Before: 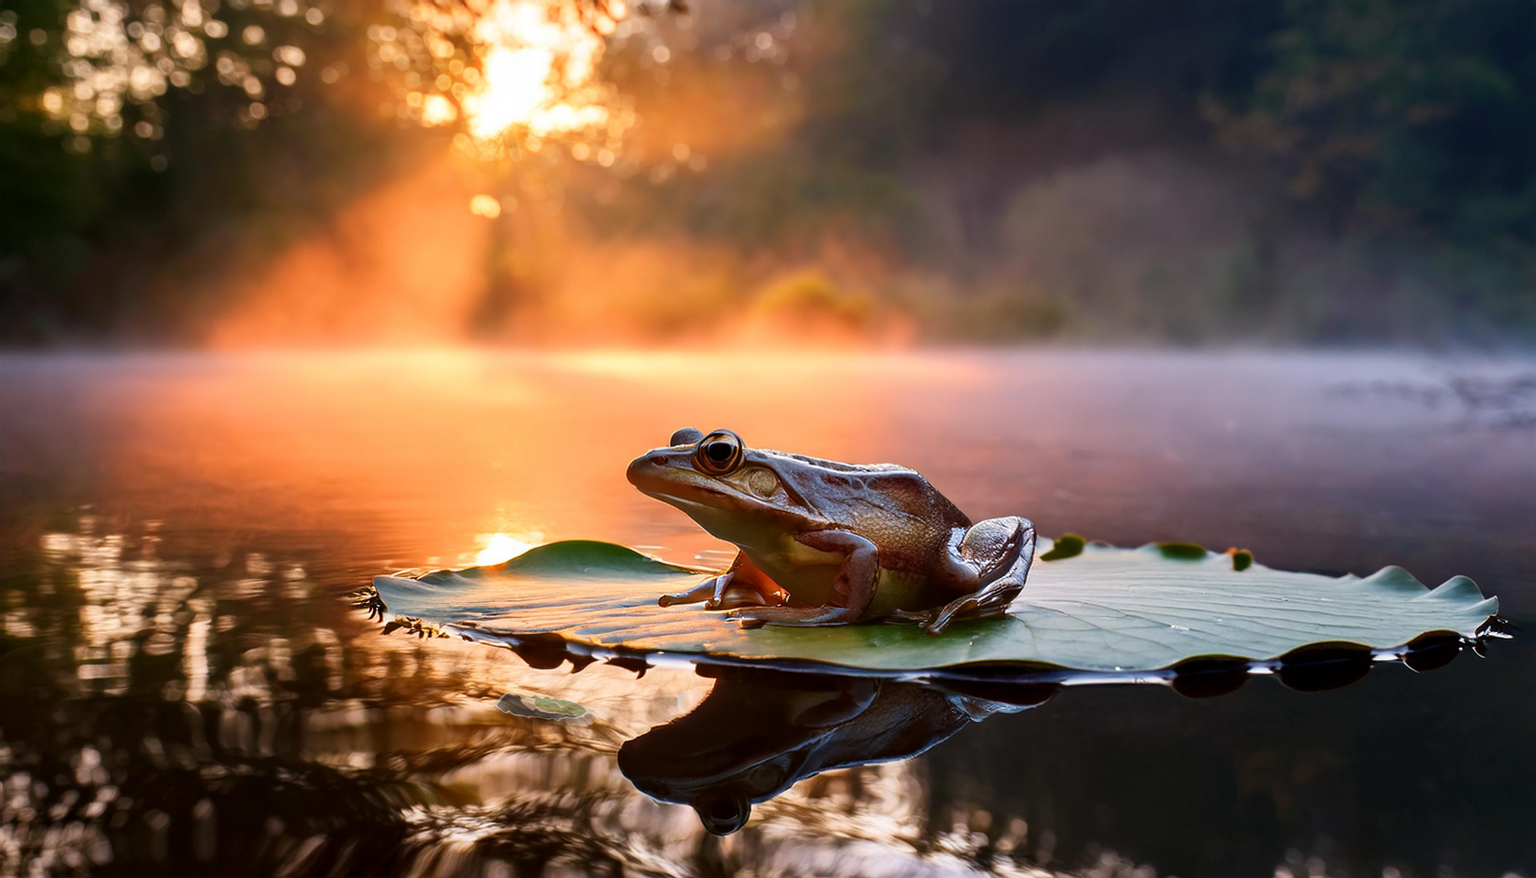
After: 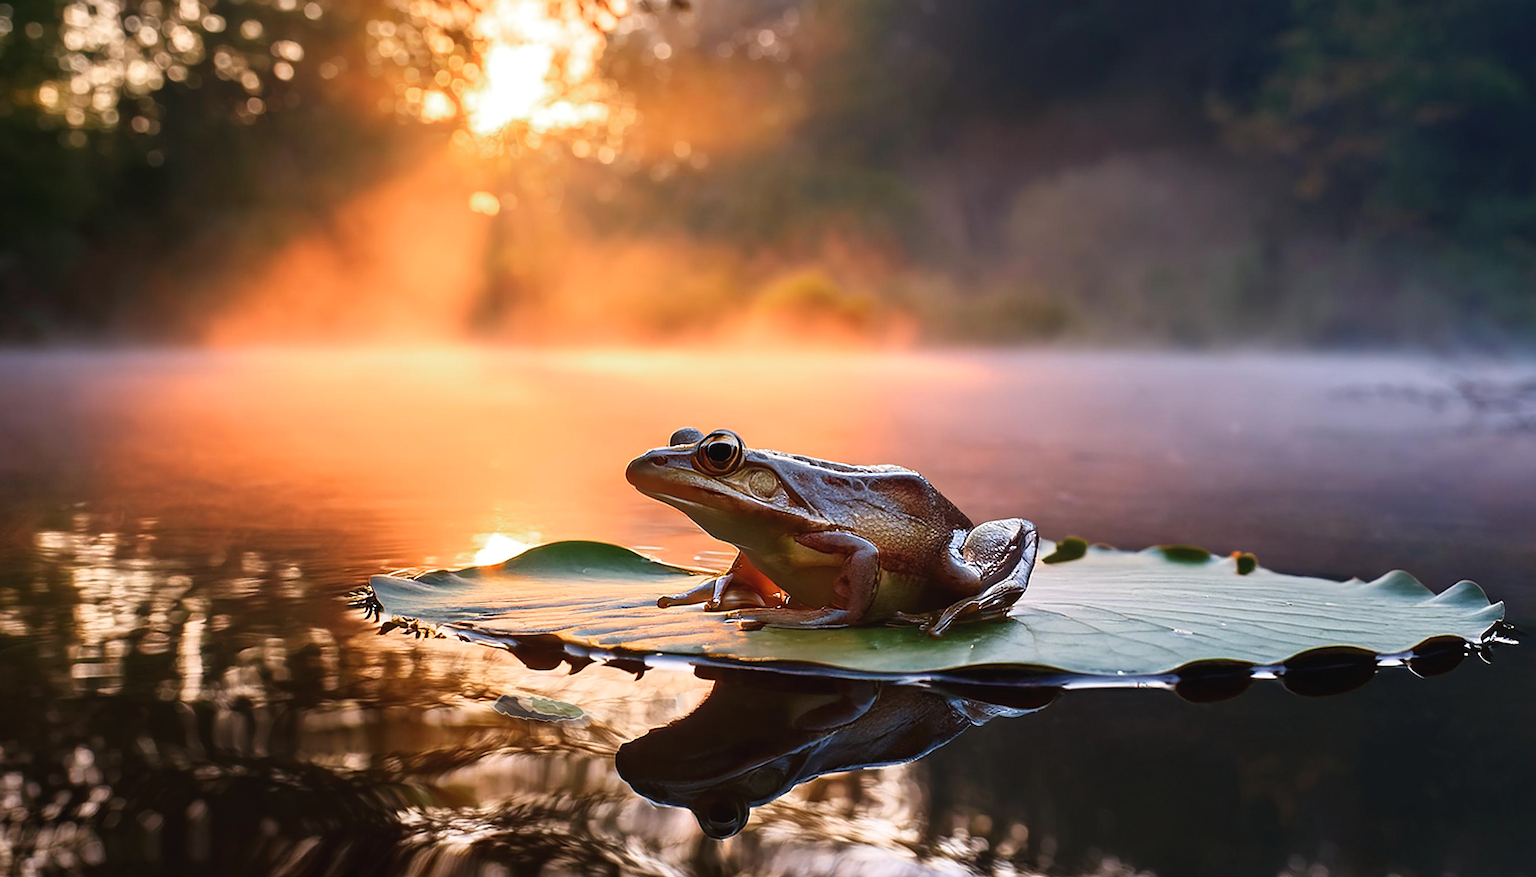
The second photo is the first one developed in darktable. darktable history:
crop and rotate: angle -0.276°
sharpen: amount 0.499
color zones: curves: ch0 [(0, 0.5) (0.143, 0.5) (0.286, 0.456) (0.429, 0.5) (0.571, 0.5) (0.714, 0.5) (0.857, 0.5) (1, 0.5)]; ch1 [(0, 0.5) (0.143, 0.5) (0.286, 0.422) (0.429, 0.5) (0.571, 0.5) (0.714, 0.5) (0.857, 0.5) (1, 0.5)]
exposure: black level correction -0.003, exposure 0.044 EV, compensate highlight preservation false
shadows and highlights: shadows 1.74, highlights 38.93
